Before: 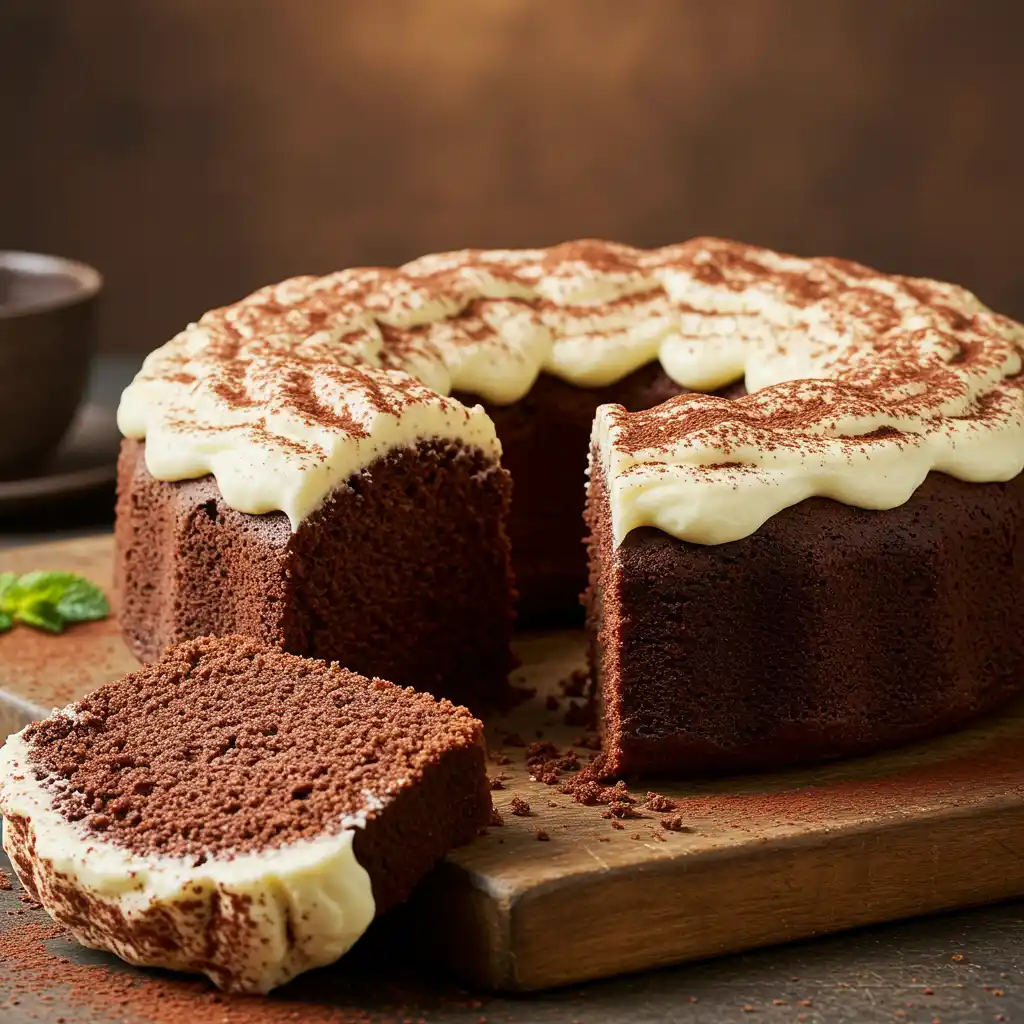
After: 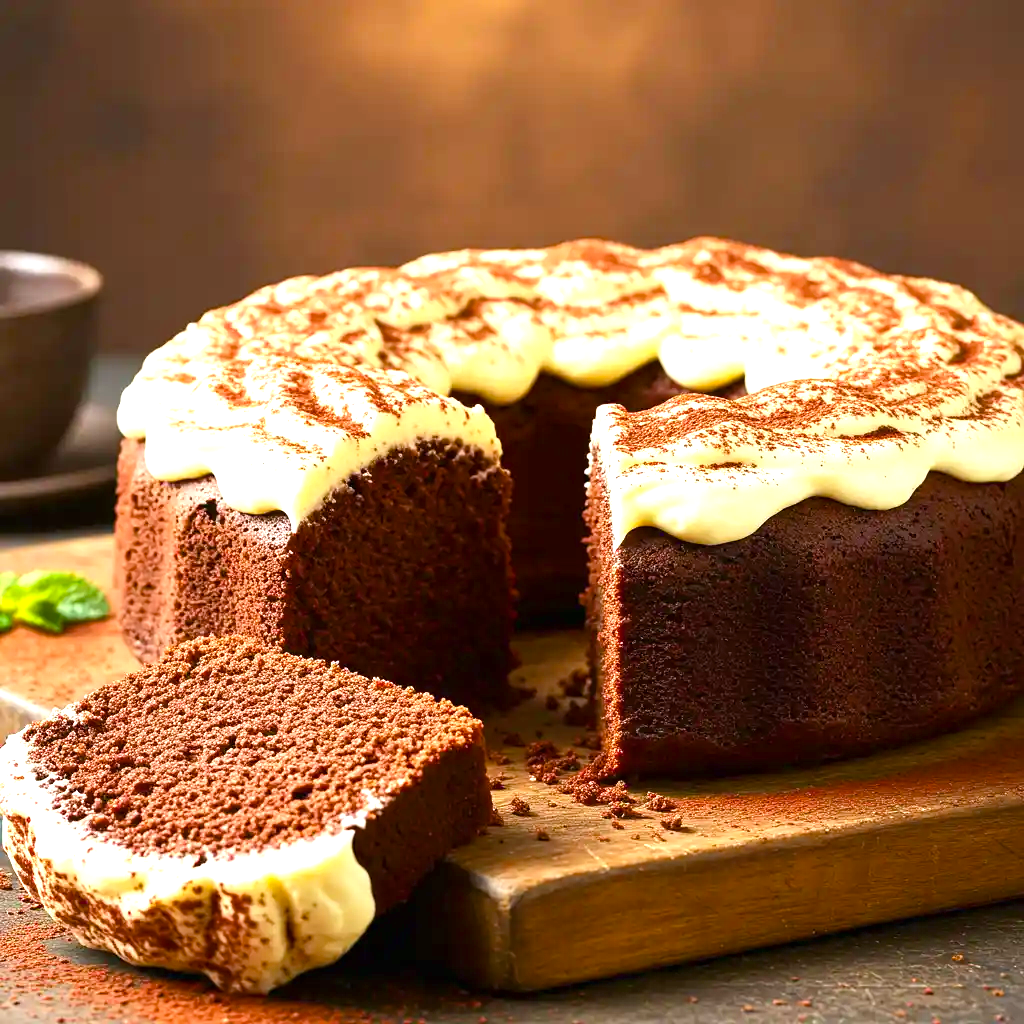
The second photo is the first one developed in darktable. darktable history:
exposure: black level correction 0, exposure 1.173 EV, compensate exposure bias true, compensate highlight preservation false
color balance rgb: linear chroma grading › shadows -8%, linear chroma grading › global chroma 10%, perceptual saturation grading › global saturation 2%, perceptual saturation grading › highlights -2%, perceptual saturation grading › mid-tones 4%, perceptual saturation grading › shadows 8%, perceptual brilliance grading › global brilliance 2%, perceptual brilliance grading › highlights -4%, global vibrance 16%, saturation formula JzAzBz (2021)
